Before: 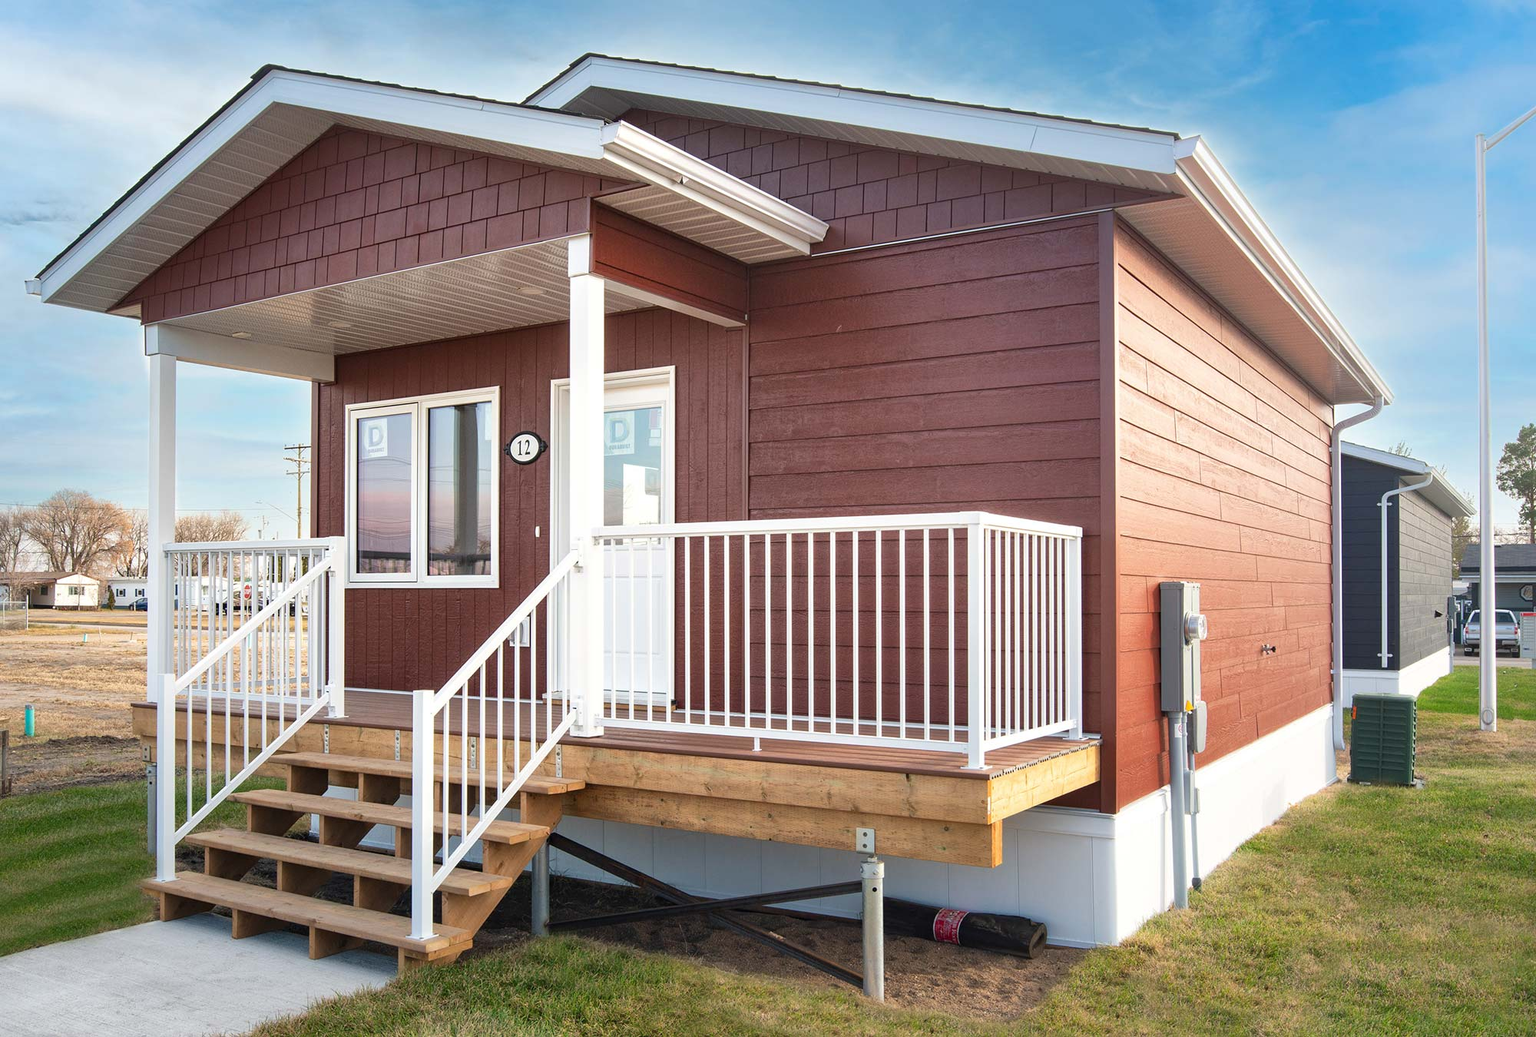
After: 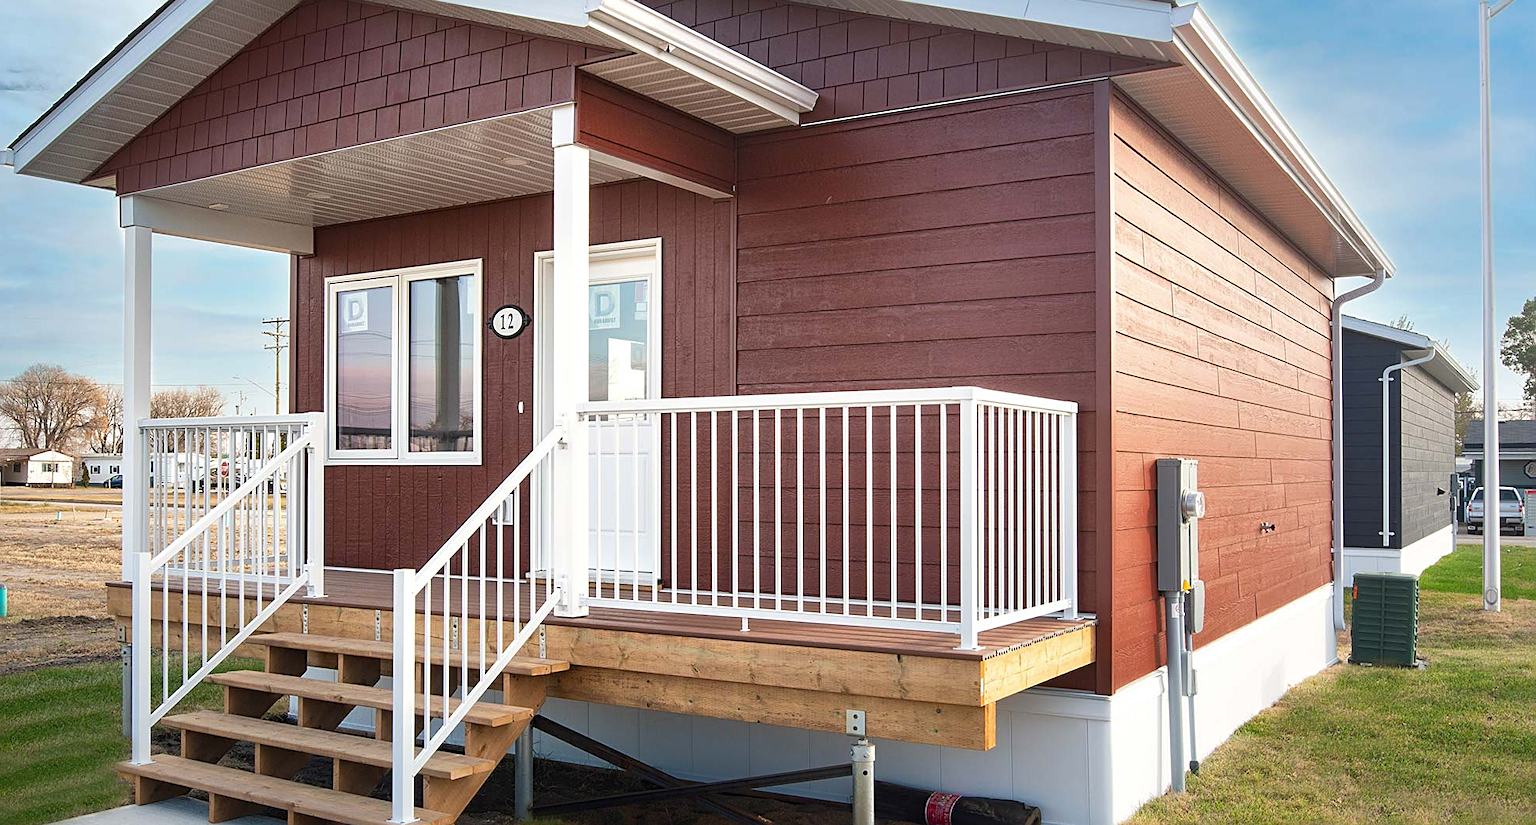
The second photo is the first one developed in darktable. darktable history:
crop and rotate: left 1.814%, top 12.818%, right 0.25%, bottom 9.225%
sharpen: on, module defaults
shadows and highlights: shadows -88.03, highlights -35.45, shadows color adjustment 99.15%, highlights color adjustment 0%, soften with gaussian
